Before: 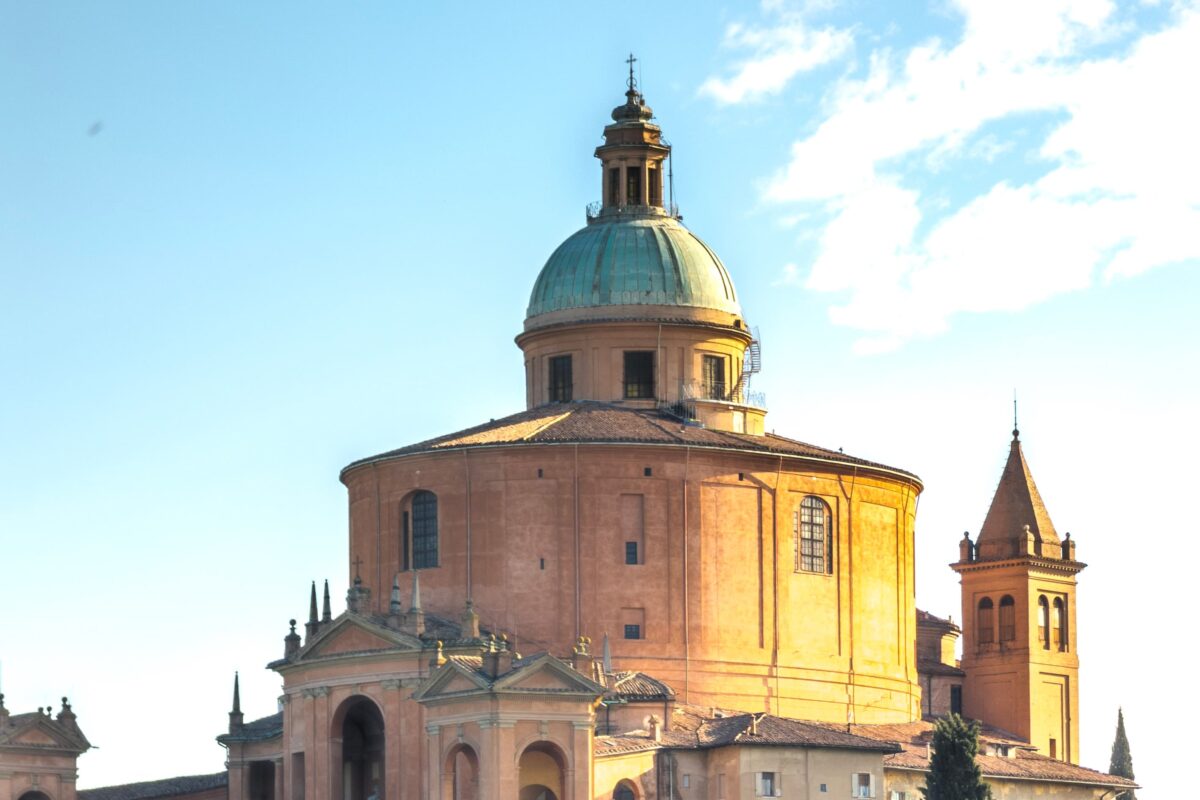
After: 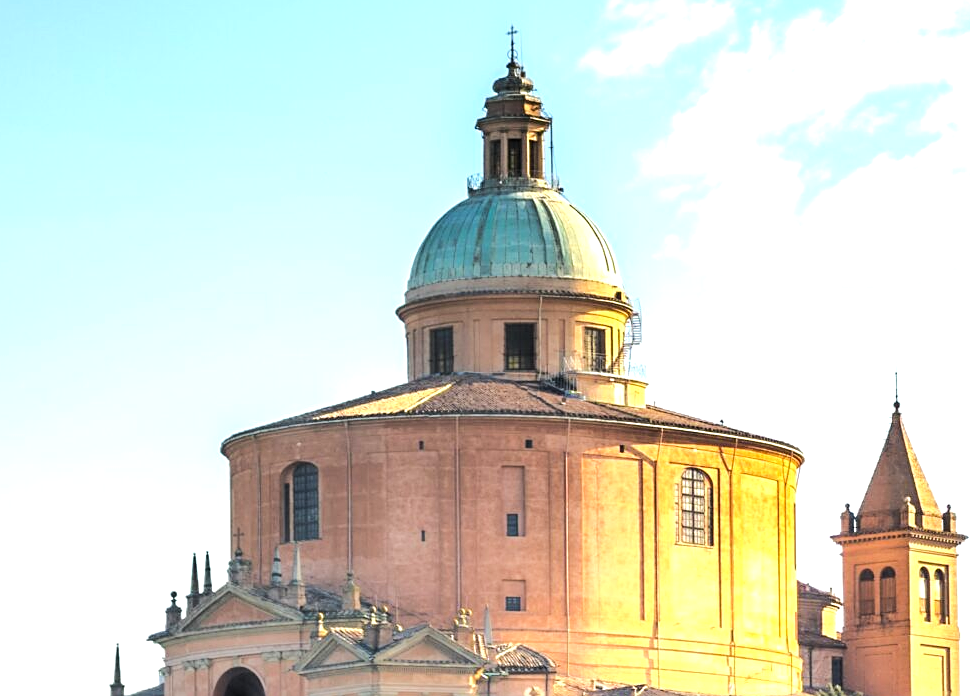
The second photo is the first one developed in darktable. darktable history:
exposure: exposure 0.6 EV, compensate highlight preservation false
tone curve: curves: ch0 [(0, 0) (0.052, 0.018) (0.236, 0.207) (0.41, 0.417) (0.485, 0.518) (0.54, 0.584) (0.625, 0.666) (0.845, 0.828) (0.994, 0.964)]; ch1 [(0, 0.055) (0.15, 0.117) (0.317, 0.34) (0.382, 0.408) (0.434, 0.441) (0.472, 0.479) (0.498, 0.501) (0.557, 0.558) (0.616, 0.59) (0.739, 0.7) (0.873, 0.857) (1, 0.928)]; ch2 [(0, 0) (0.352, 0.403) (0.447, 0.466) (0.482, 0.482) (0.528, 0.526) (0.586, 0.577) (0.618, 0.621) (0.785, 0.747) (1, 1)], color space Lab, linked channels
sharpen: amount 0.5
crop: left 9.955%, top 3.544%, right 9.165%, bottom 9.419%
